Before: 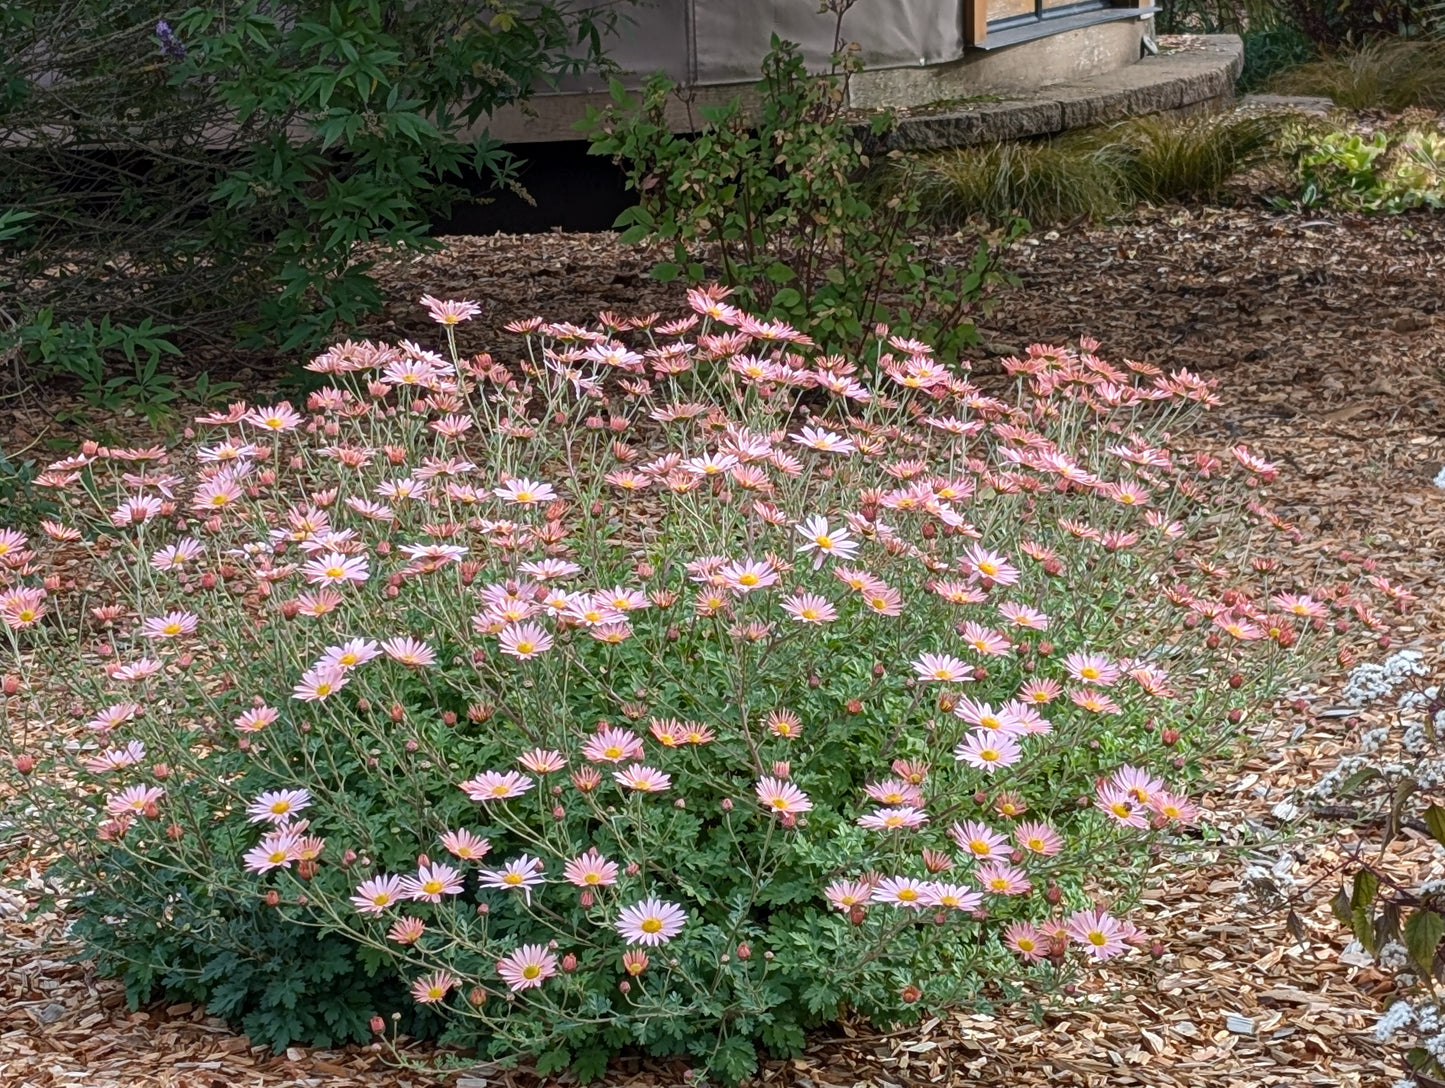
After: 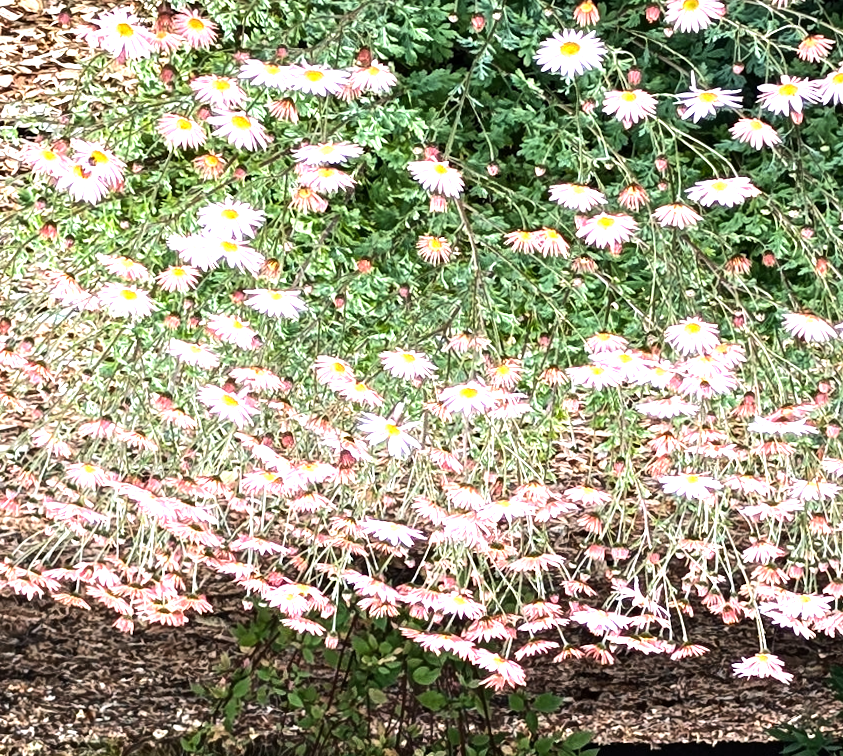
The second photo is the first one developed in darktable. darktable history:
orientation "rotate by 180 degrees": orientation rotate 180°
crop: left 16.202%, top 11.208%, right 26.045%, bottom 20.557%
tone equalizer "contrast tone curve: strong": -8 EV -1.08 EV, -7 EV -1.01 EV, -6 EV -0.867 EV, -5 EV -0.578 EV, -3 EV 0.578 EV, -2 EV 0.867 EV, -1 EV 1.01 EV, +0 EV 1.08 EV, edges refinement/feathering 500, mask exposure compensation -1.57 EV, preserve details no
exposure: exposure 0.574 EV
rotate and perspective: rotation 0.8°, automatic cropping off
